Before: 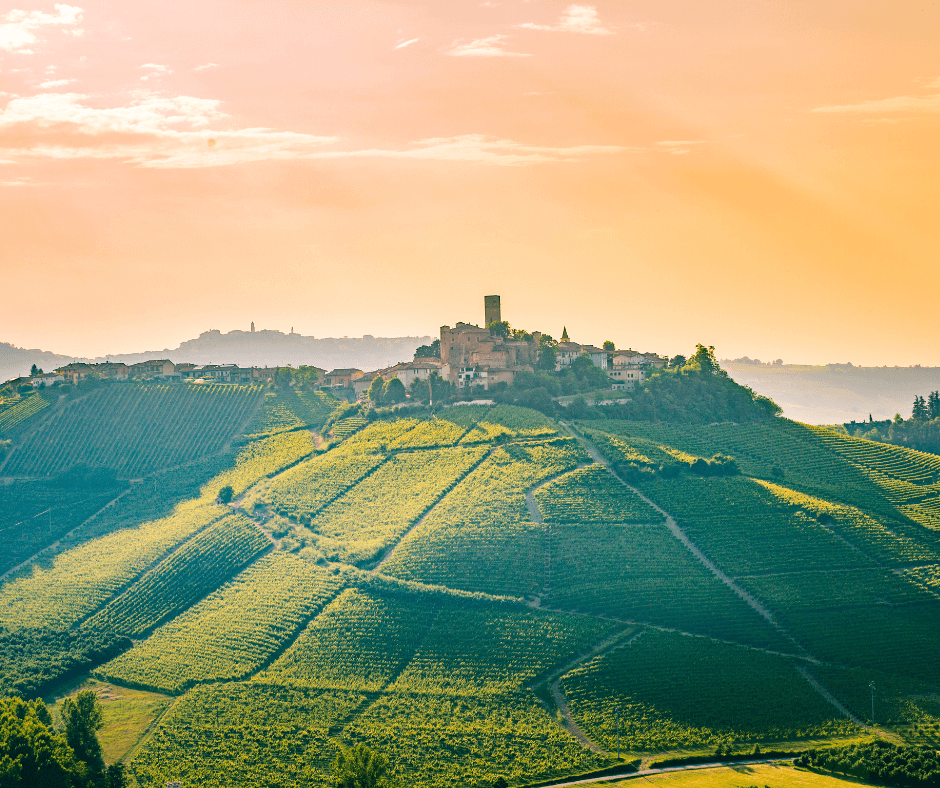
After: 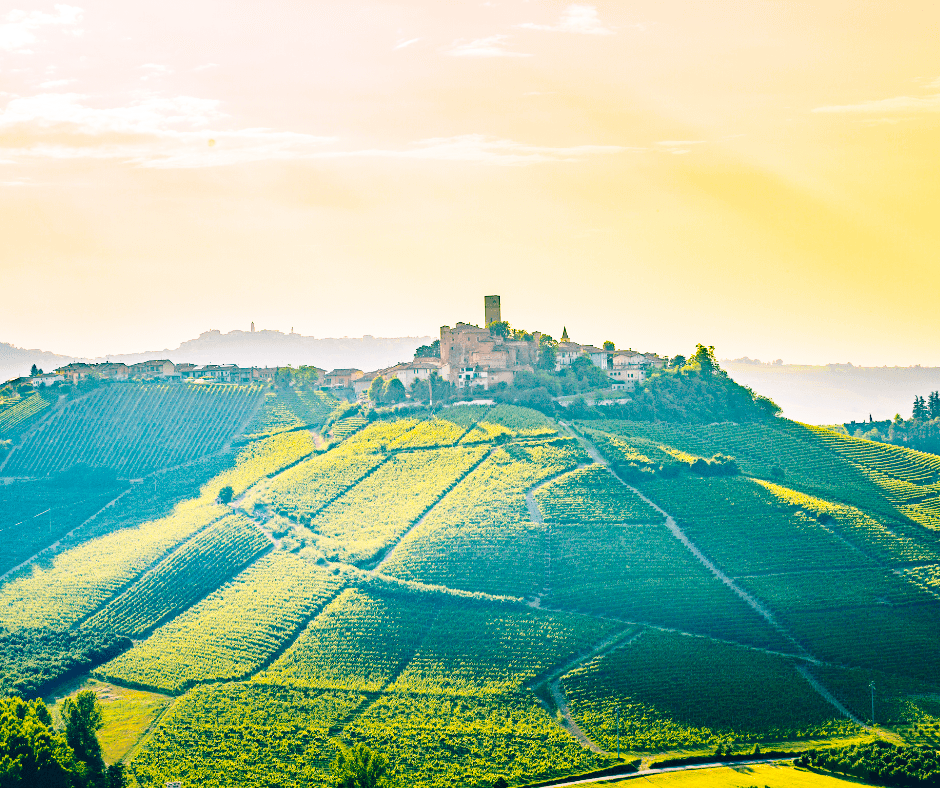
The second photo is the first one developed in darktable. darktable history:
base curve: curves: ch0 [(0, 0) (0.028, 0.03) (0.121, 0.232) (0.46, 0.748) (0.859, 0.968) (1, 1)], preserve colors none
white balance: red 0.974, blue 1.044
contrast equalizer: y [[0.509, 0.517, 0.523, 0.523, 0.517, 0.509], [0.5 ×6], [0.5 ×6], [0 ×6], [0 ×6]]
color balance rgb: shadows lift › hue 87.51°, highlights gain › chroma 0.68%, highlights gain › hue 55.1°, global offset › chroma 0.13%, global offset › hue 253.66°, linear chroma grading › global chroma 0.5%, perceptual saturation grading › global saturation 16.38%
